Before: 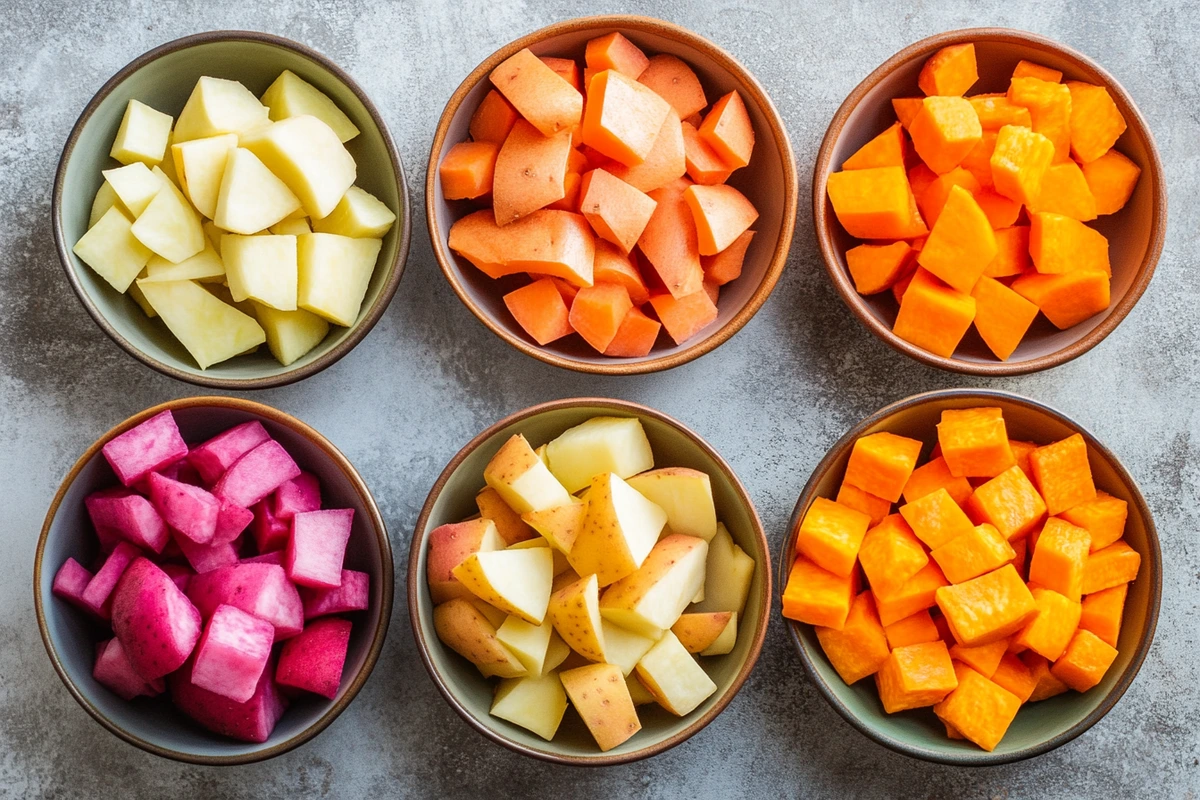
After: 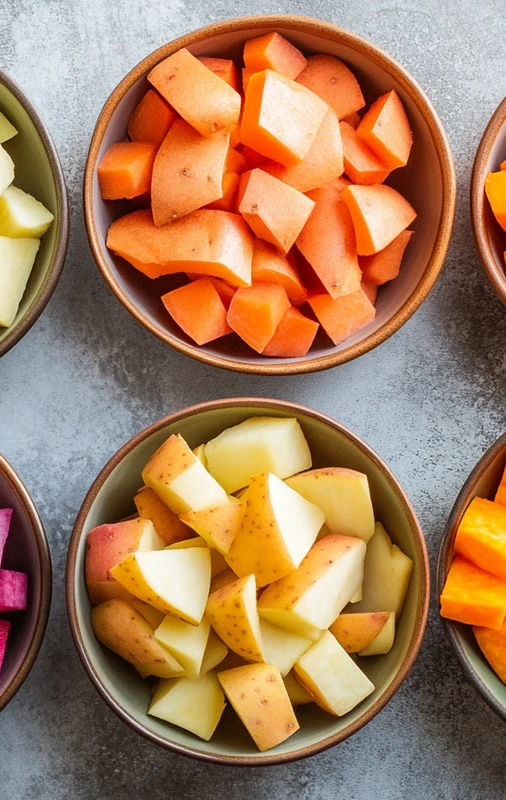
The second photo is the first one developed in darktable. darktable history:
white balance: emerald 1
crop: left 28.583%, right 29.231%
